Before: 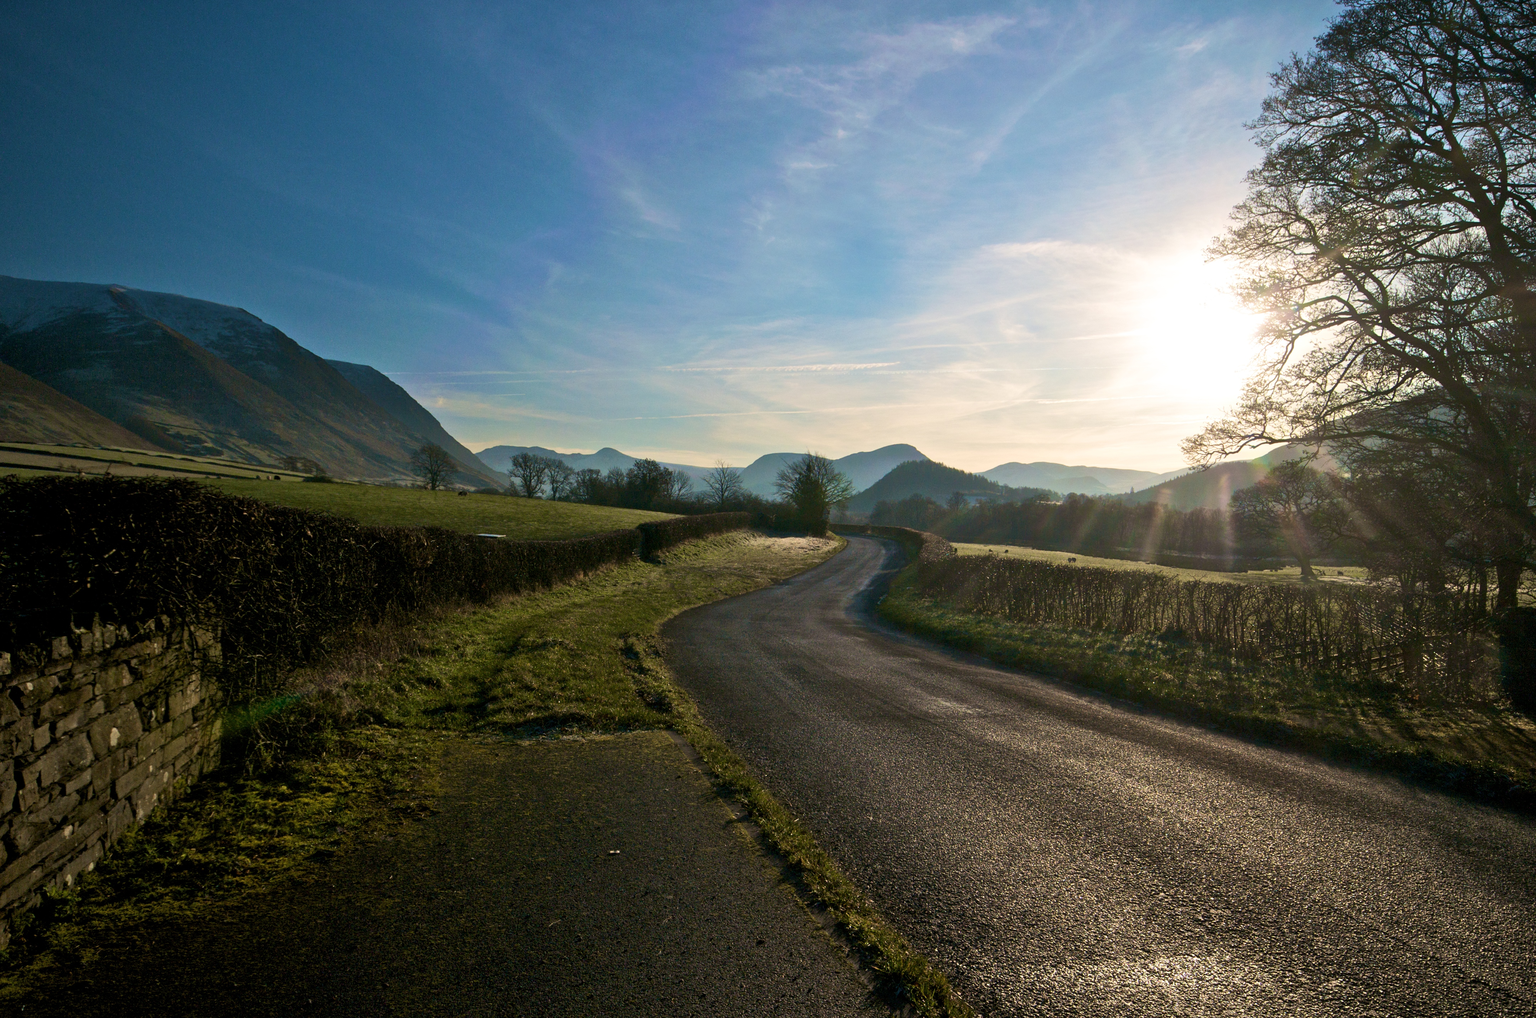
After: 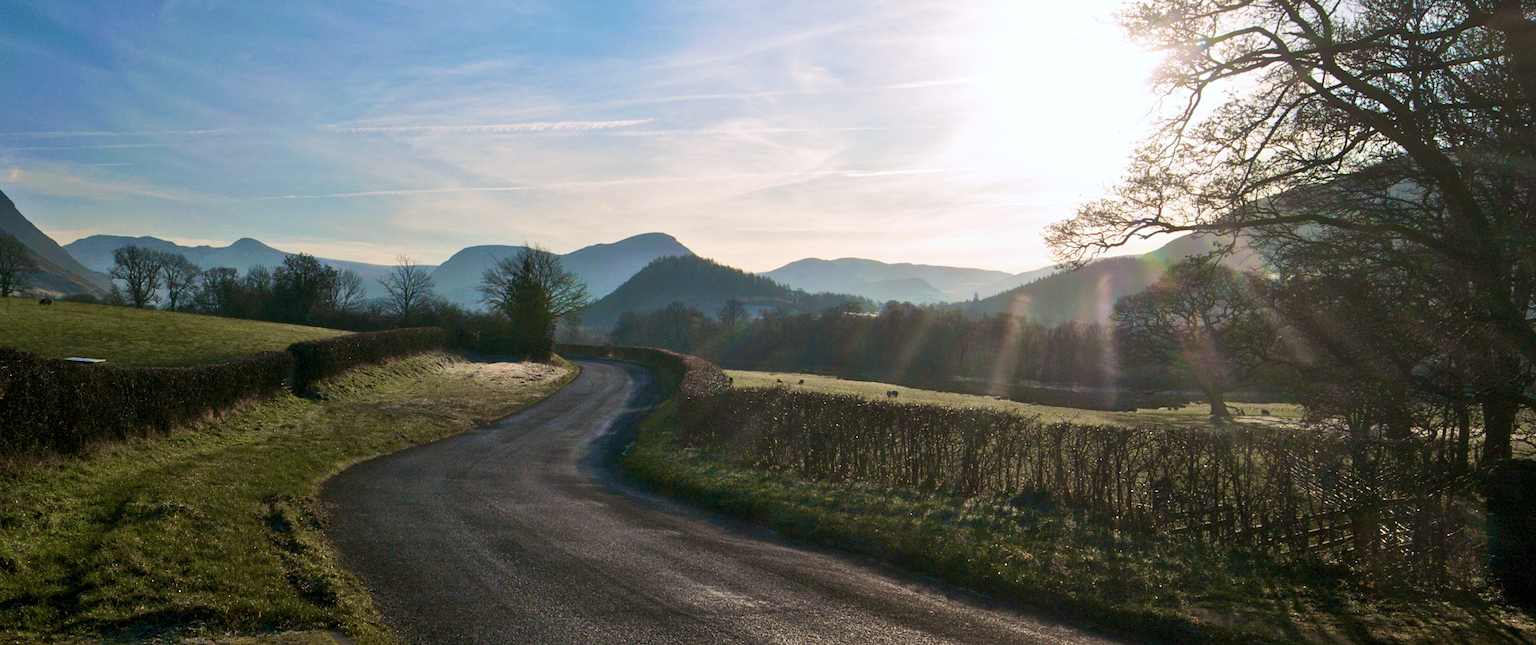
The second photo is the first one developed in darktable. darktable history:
color calibration: illuminant as shot in camera, x 0.358, y 0.373, temperature 4628.91 K
crop and rotate: left 28.029%, top 27.2%, bottom 27.118%
